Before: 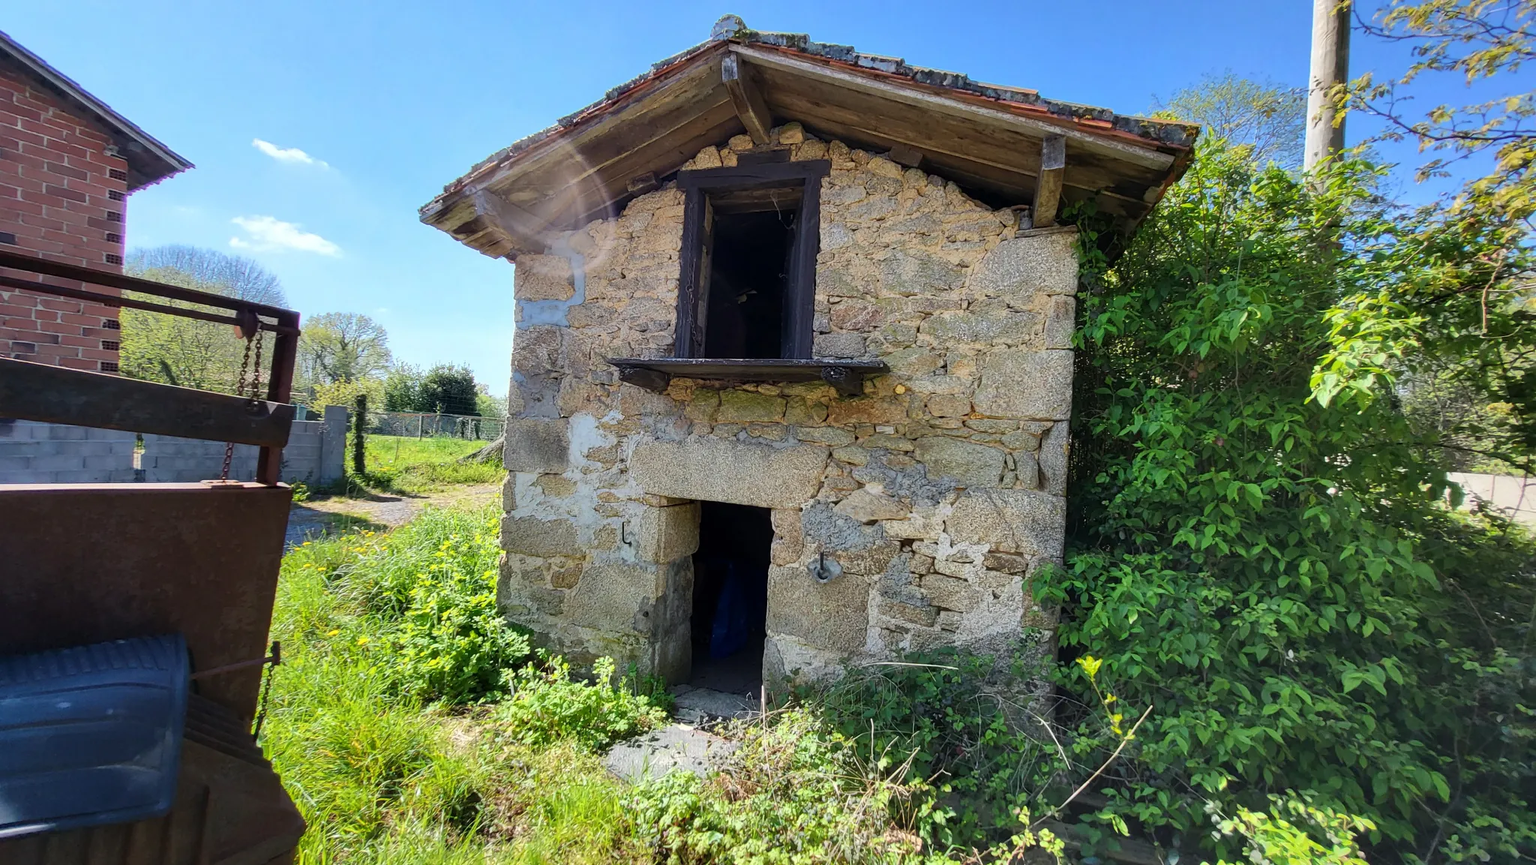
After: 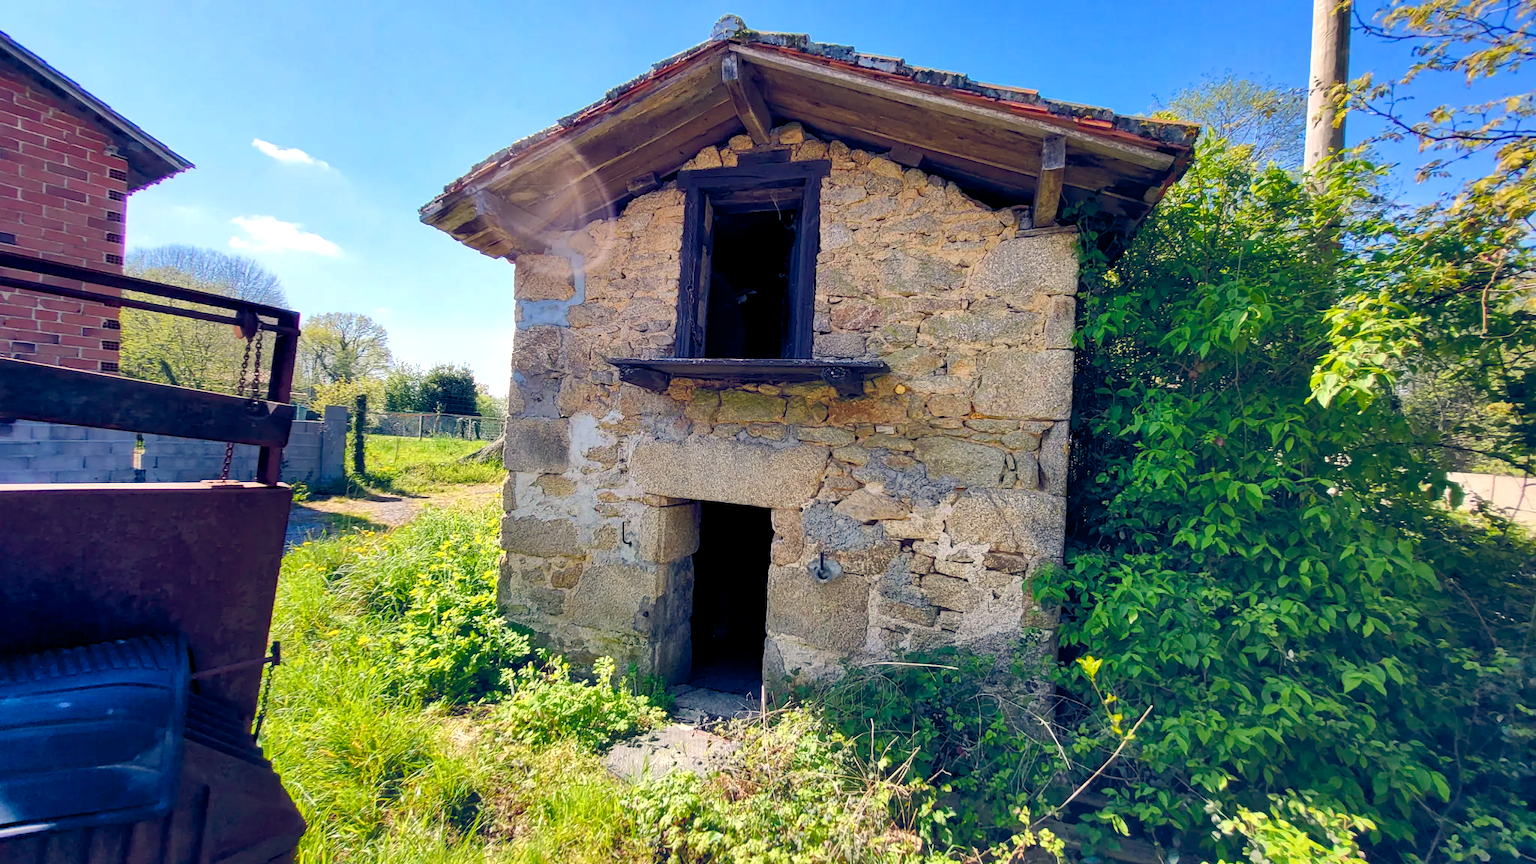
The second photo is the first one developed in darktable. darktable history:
color balance rgb: highlights gain › chroma 3.086%, highlights gain › hue 60.03°, global offset › luminance -0.3%, global offset › chroma 0.313%, global offset › hue 261.27°, perceptual saturation grading › global saturation 20%, perceptual saturation grading › highlights -25.648%, perceptual saturation grading › shadows 49.97%, perceptual brilliance grading › highlights 10.114%, perceptual brilliance grading › mid-tones 5.611%
contrast equalizer: octaves 7, y [[0.6 ×6], [0.55 ×6], [0 ×6], [0 ×6], [0 ×6]], mix -0.309
haze removal: compatibility mode true, adaptive false
shadows and highlights: shadows 36.95, highlights -28.14, soften with gaussian
